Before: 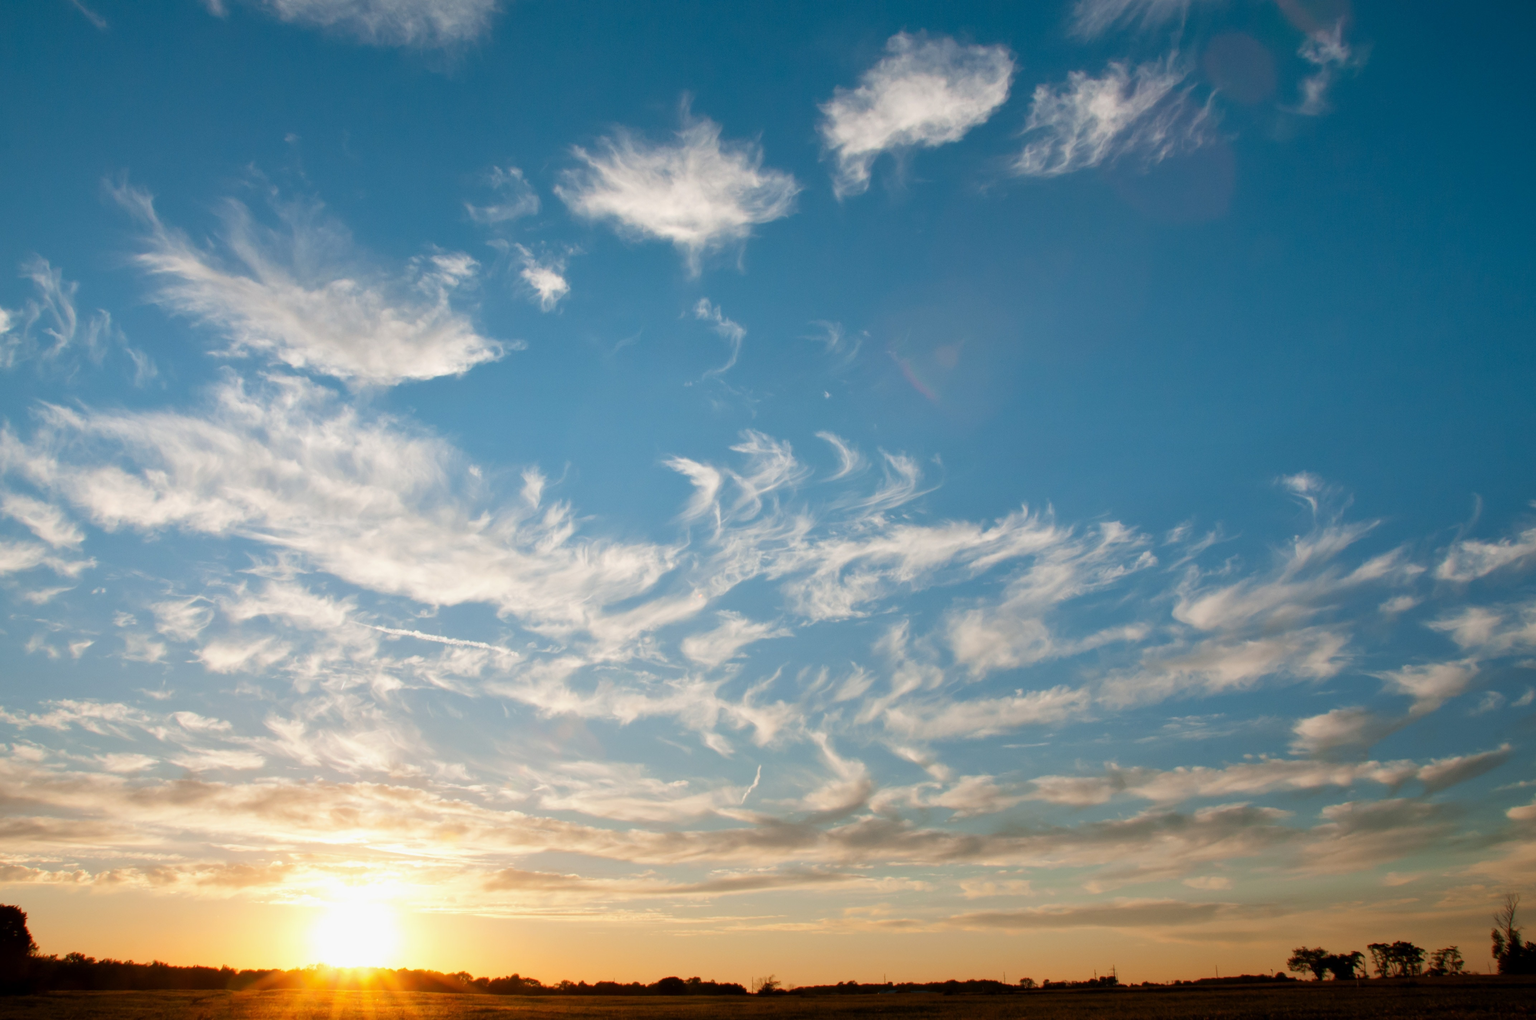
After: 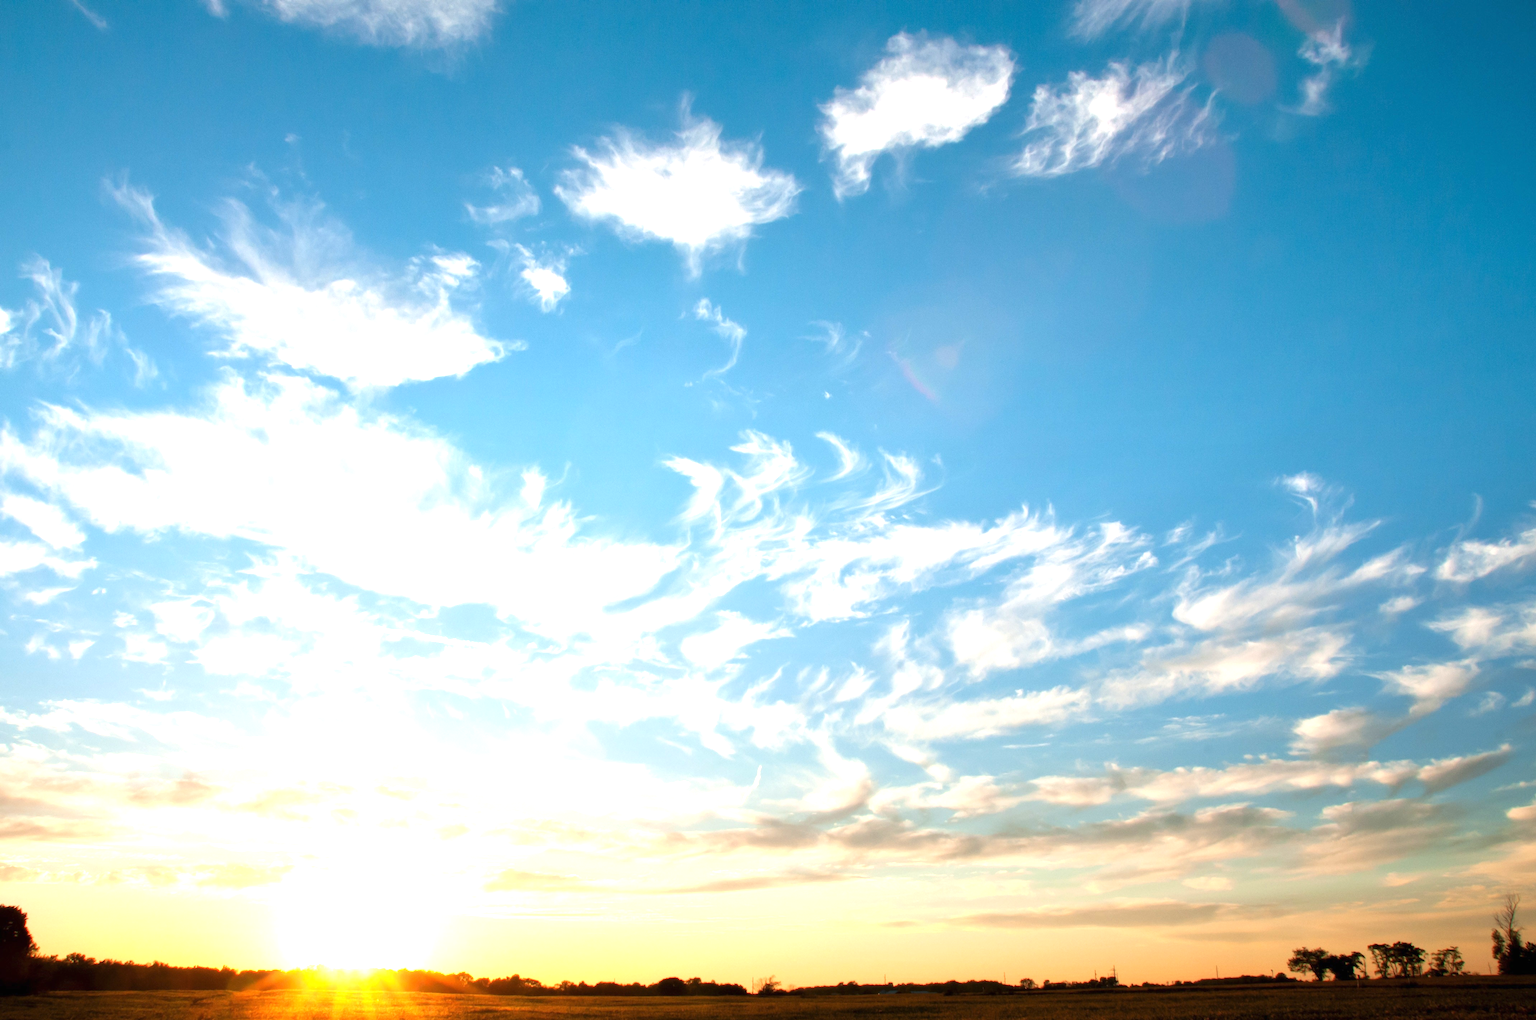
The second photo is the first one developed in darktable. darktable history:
exposure: black level correction 0, exposure 1.286 EV, compensate exposure bias true, compensate highlight preservation false
